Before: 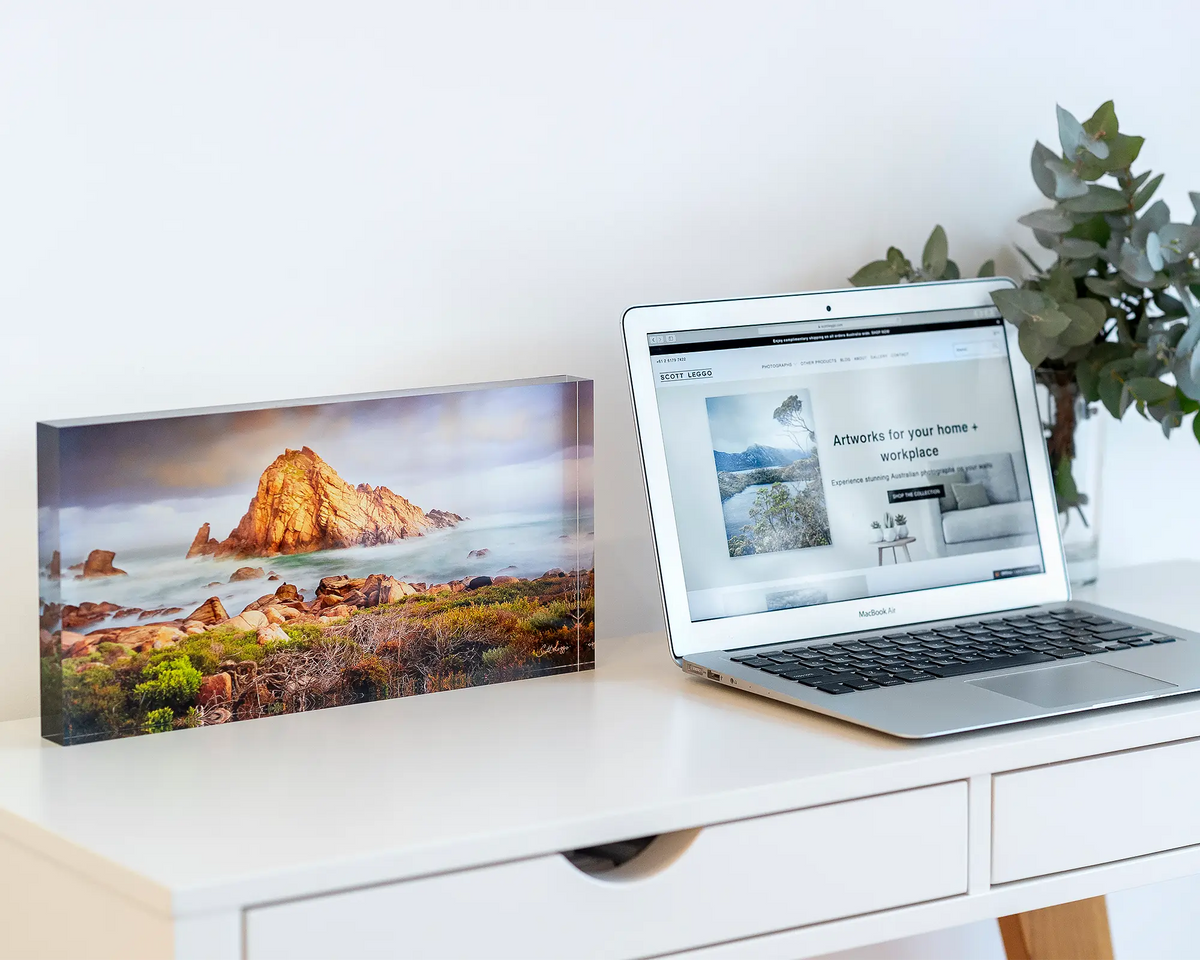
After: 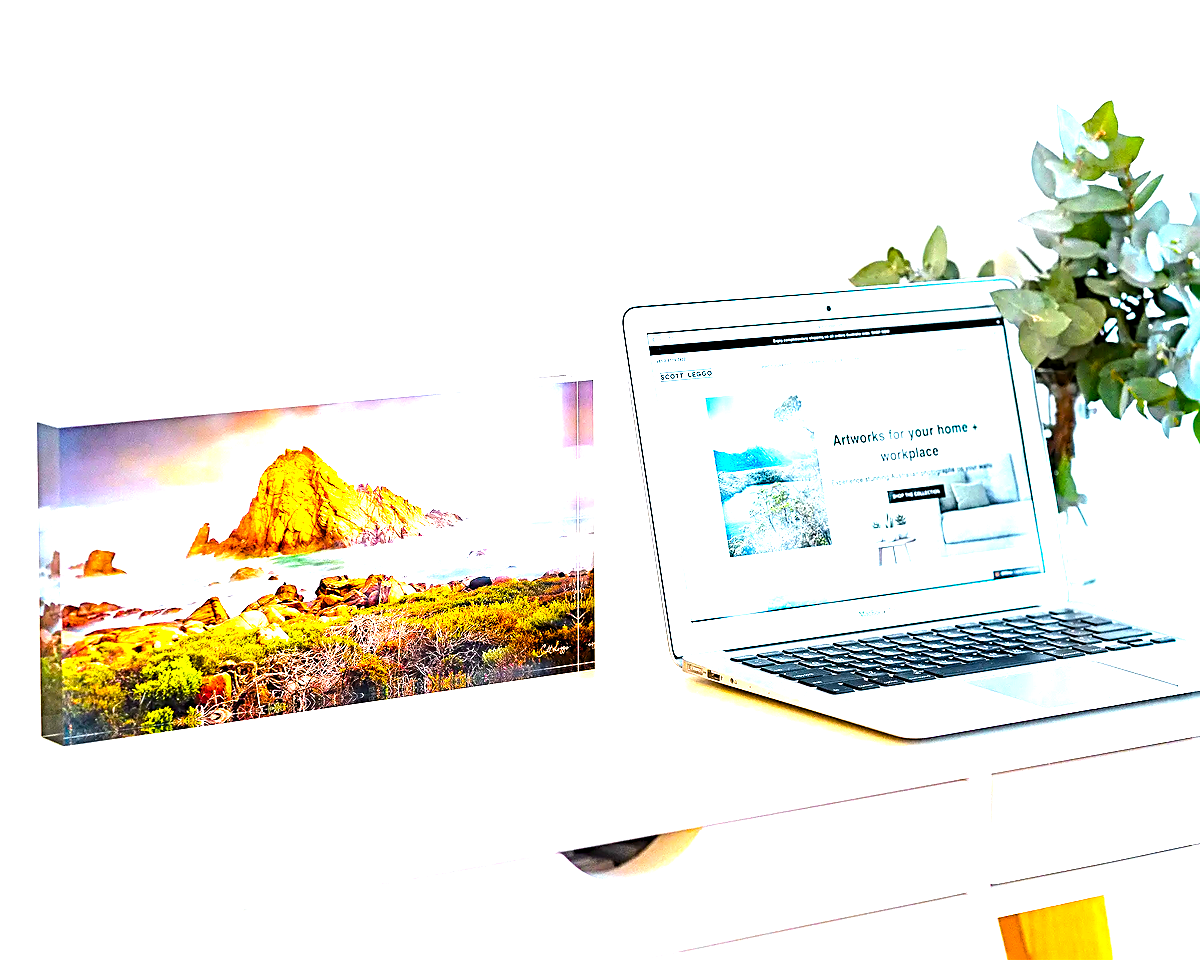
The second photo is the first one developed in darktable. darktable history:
color balance rgb: perceptual saturation grading › global saturation 100%
sharpen: radius 3.119
exposure: black level correction 0, exposure 1.388 EV, compensate exposure bias true, compensate highlight preservation false
tone equalizer: -8 EV -0.75 EV, -7 EV -0.7 EV, -6 EV -0.6 EV, -5 EV -0.4 EV, -3 EV 0.4 EV, -2 EV 0.6 EV, -1 EV 0.7 EV, +0 EV 0.75 EV, edges refinement/feathering 500, mask exposure compensation -1.57 EV, preserve details no
